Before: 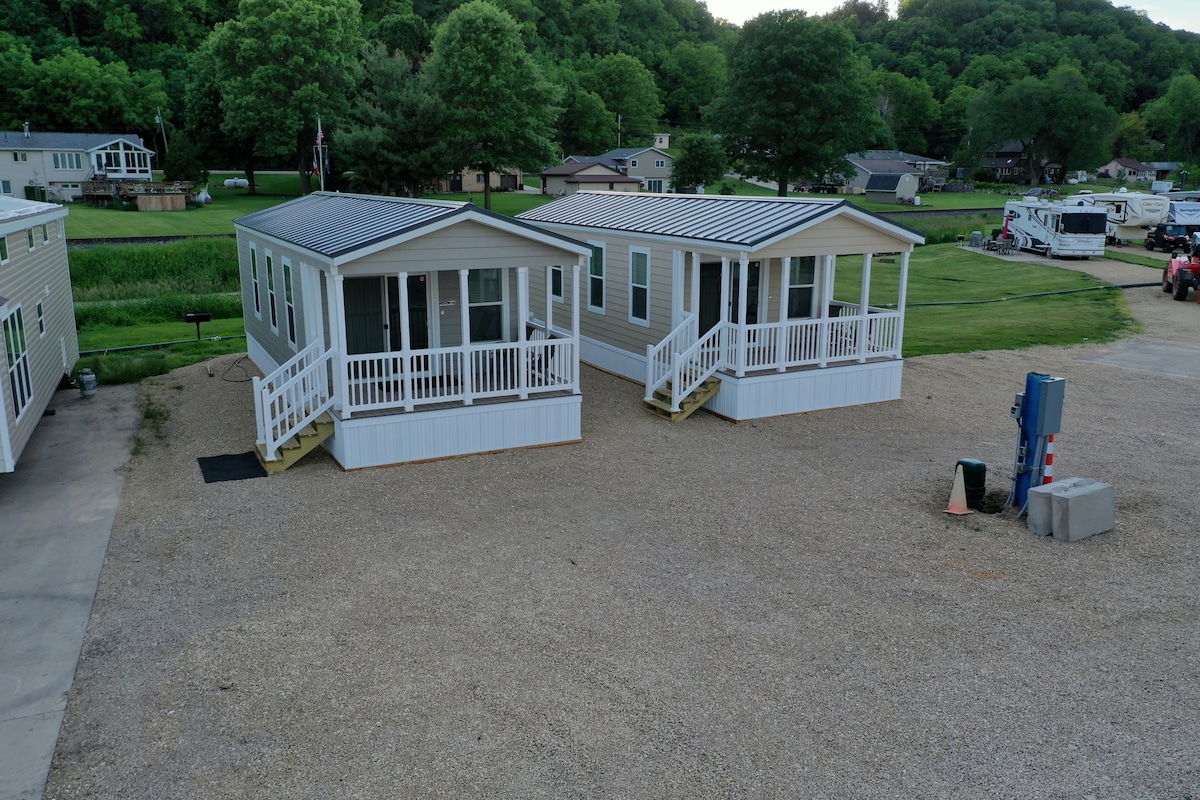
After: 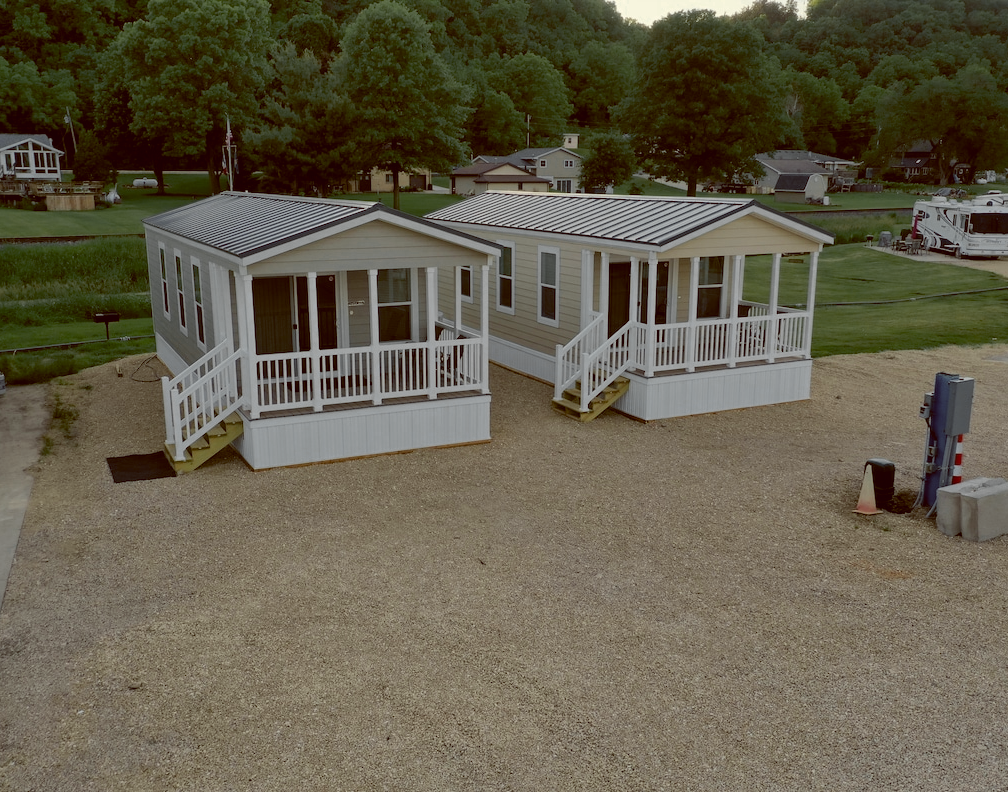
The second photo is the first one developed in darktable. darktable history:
color zones: curves: ch0 [(0.035, 0.242) (0.25, 0.5) (0.384, 0.214) (0.488, 0.255) (0.75, 0.5)]; ch1 [(0.063, 0.379) (0.25, 0.5) (0.354, 0.201) (0.489, 0.085) (0.729, 0.271)]; ch2 [(0.25, 0.5) (0.38, 0.517) (0.442, 0.51) (0.735, 0.456)]
crop: left 7.598%, right 7.873%
color balance: lift [1.001, 1.007, 1, 0.993], gamma [1.023, 1.026, 1.01, 0.974], gain [0.964, 1.059, 1.073, 0.927]
